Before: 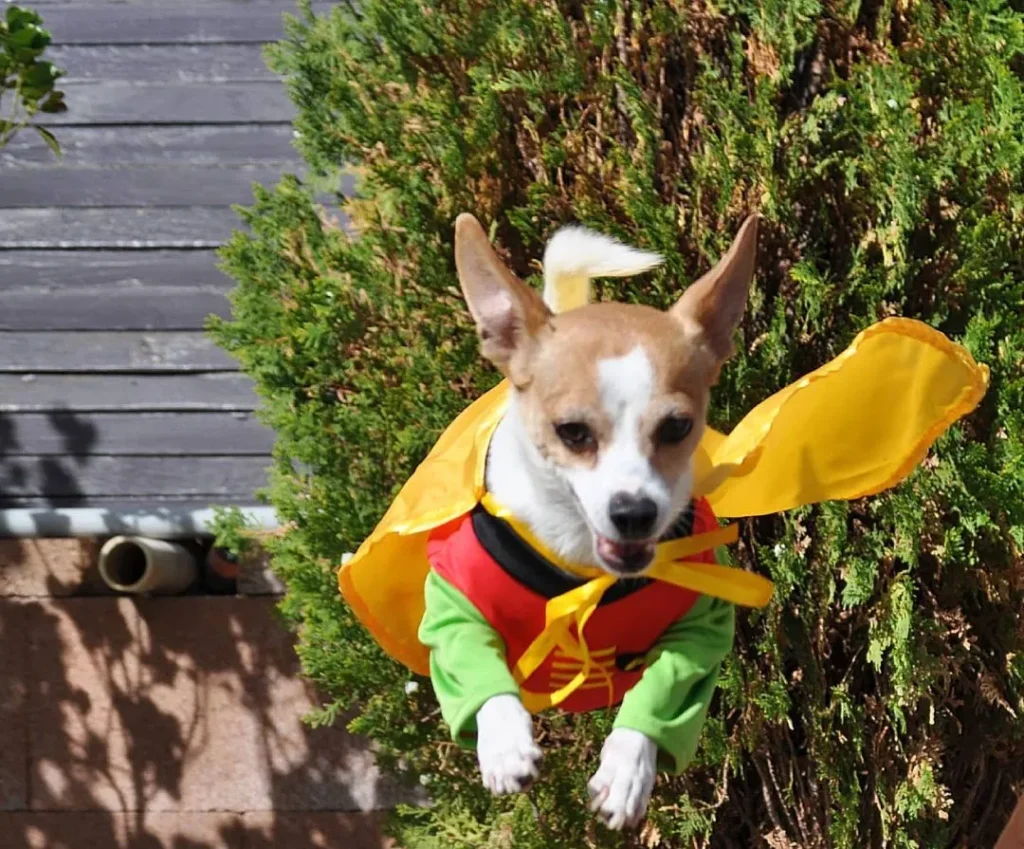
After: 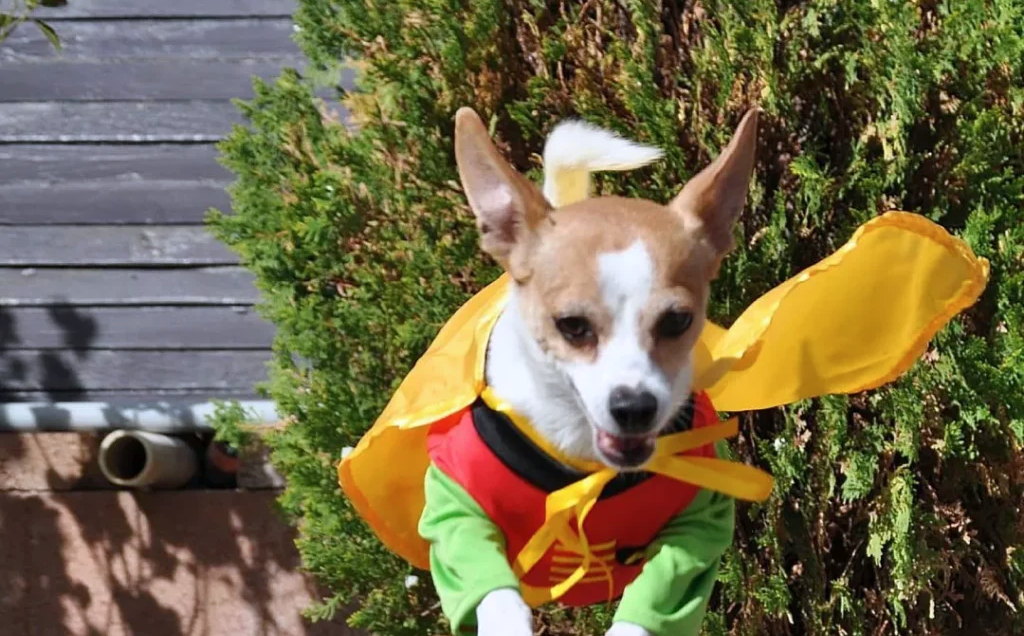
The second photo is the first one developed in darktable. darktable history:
color correction: highlights a* -0.122, highlights b* -5.49, shadows a* -0.139, shadows b* -0.098
crop and rotate: top 12.566%, bottom 12.472%
